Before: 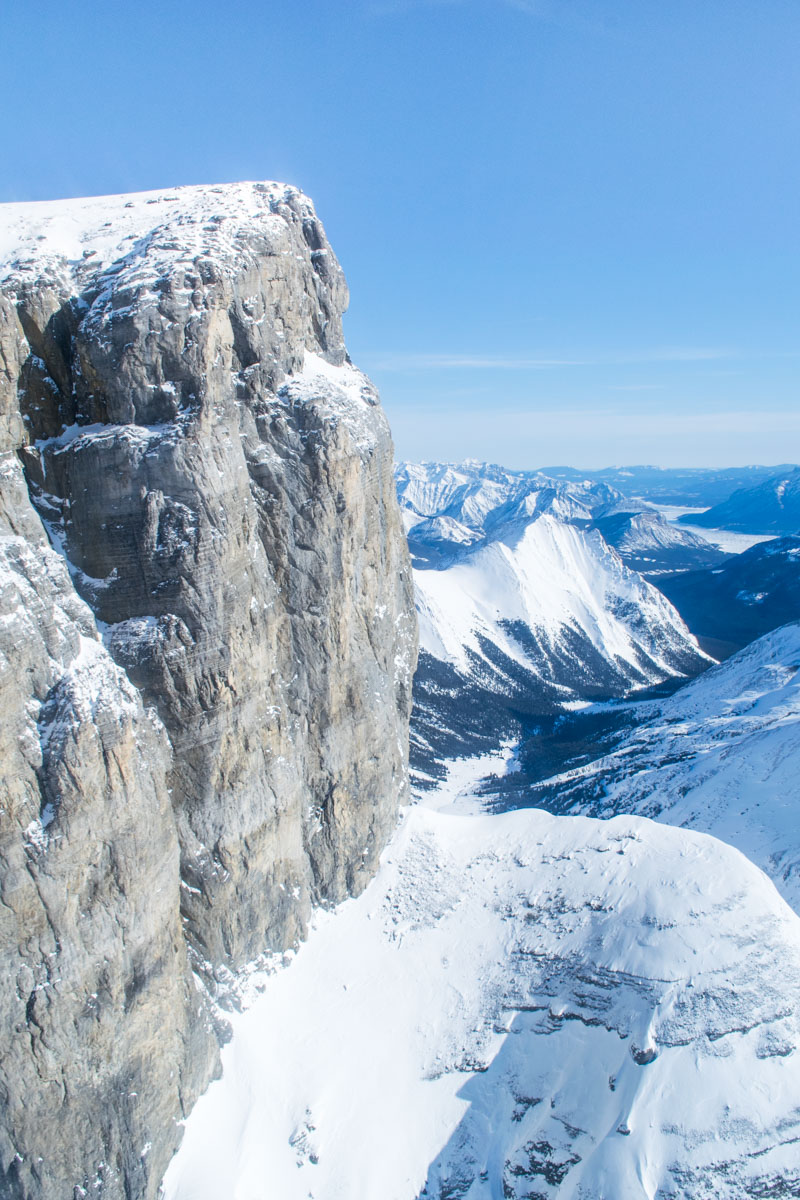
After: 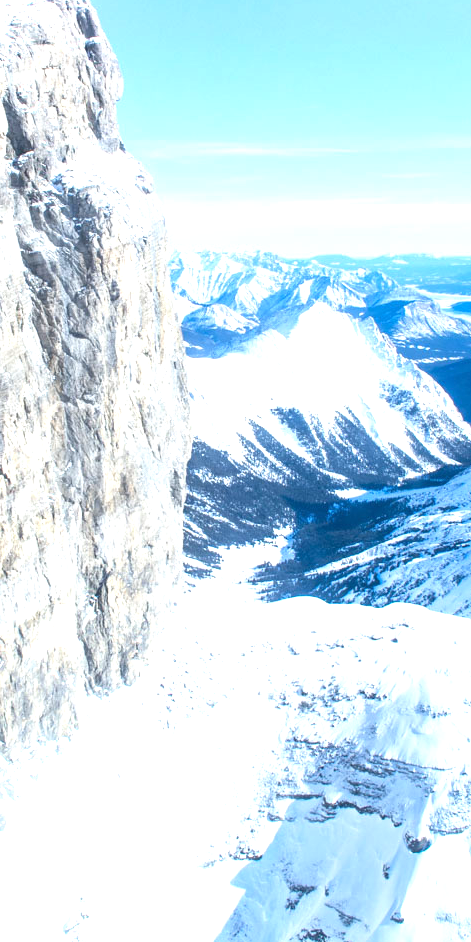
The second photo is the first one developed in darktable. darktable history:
crop and rotate: left 28.261%, top 17.712%, right 12.805%, bottom 3.784%
exposure: exposure 1 EV, compensate exposure bias true, compensate highlight preservation false
